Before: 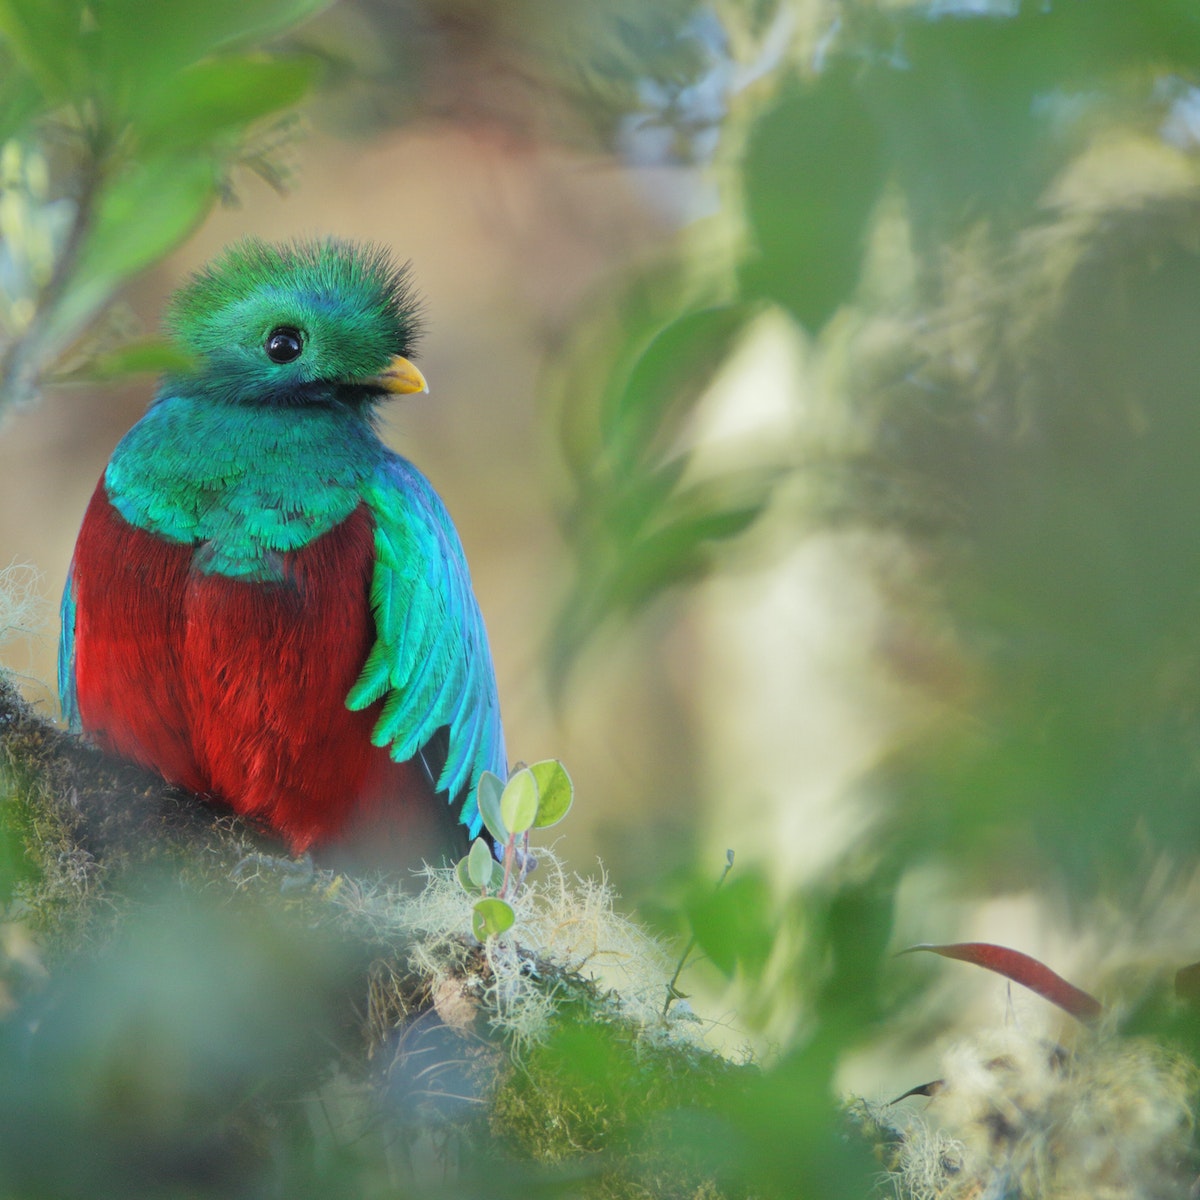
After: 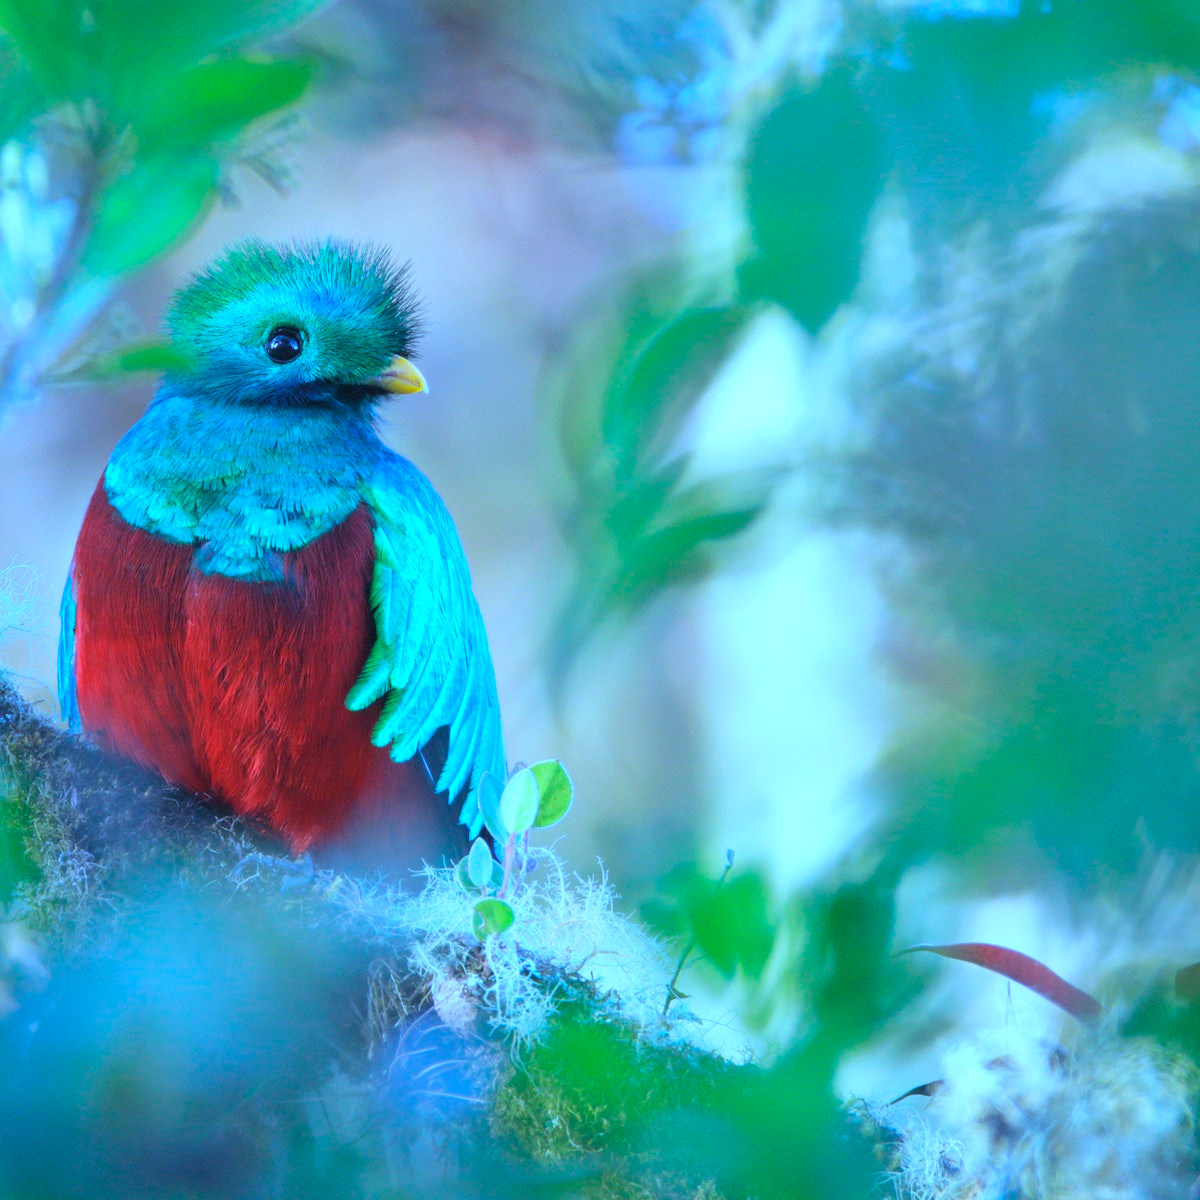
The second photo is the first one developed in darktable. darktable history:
exposure: black level correction -0.002, exposure 0.54 EV, compensate highlight preservation false
white balance: red 0.766, blue 1.537
